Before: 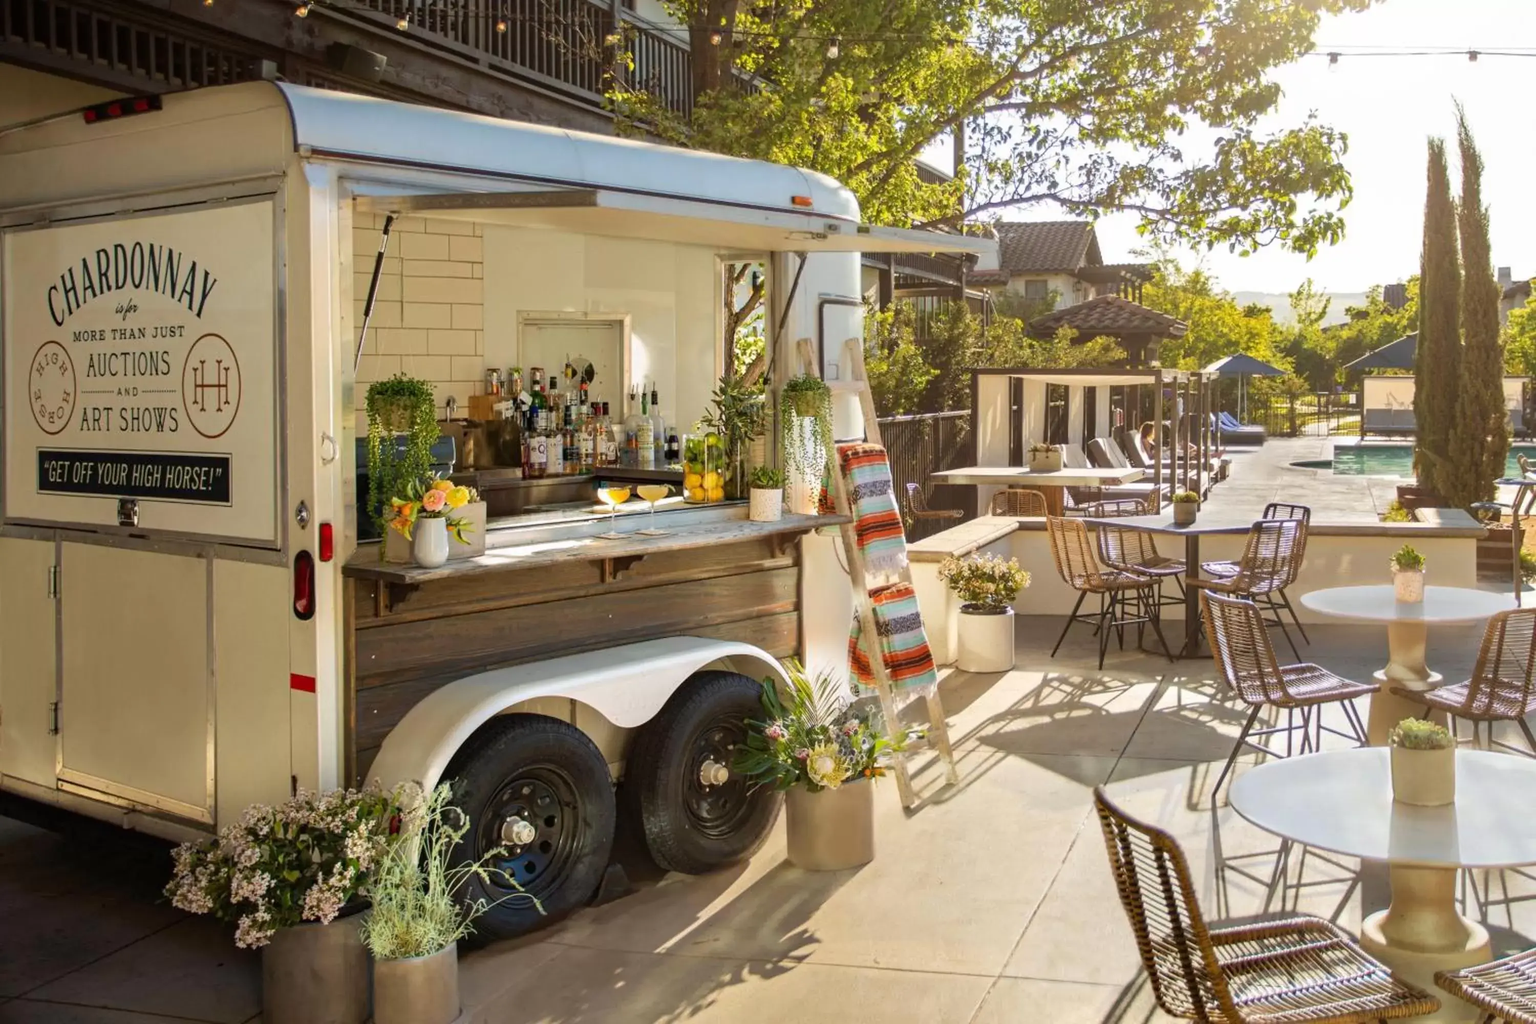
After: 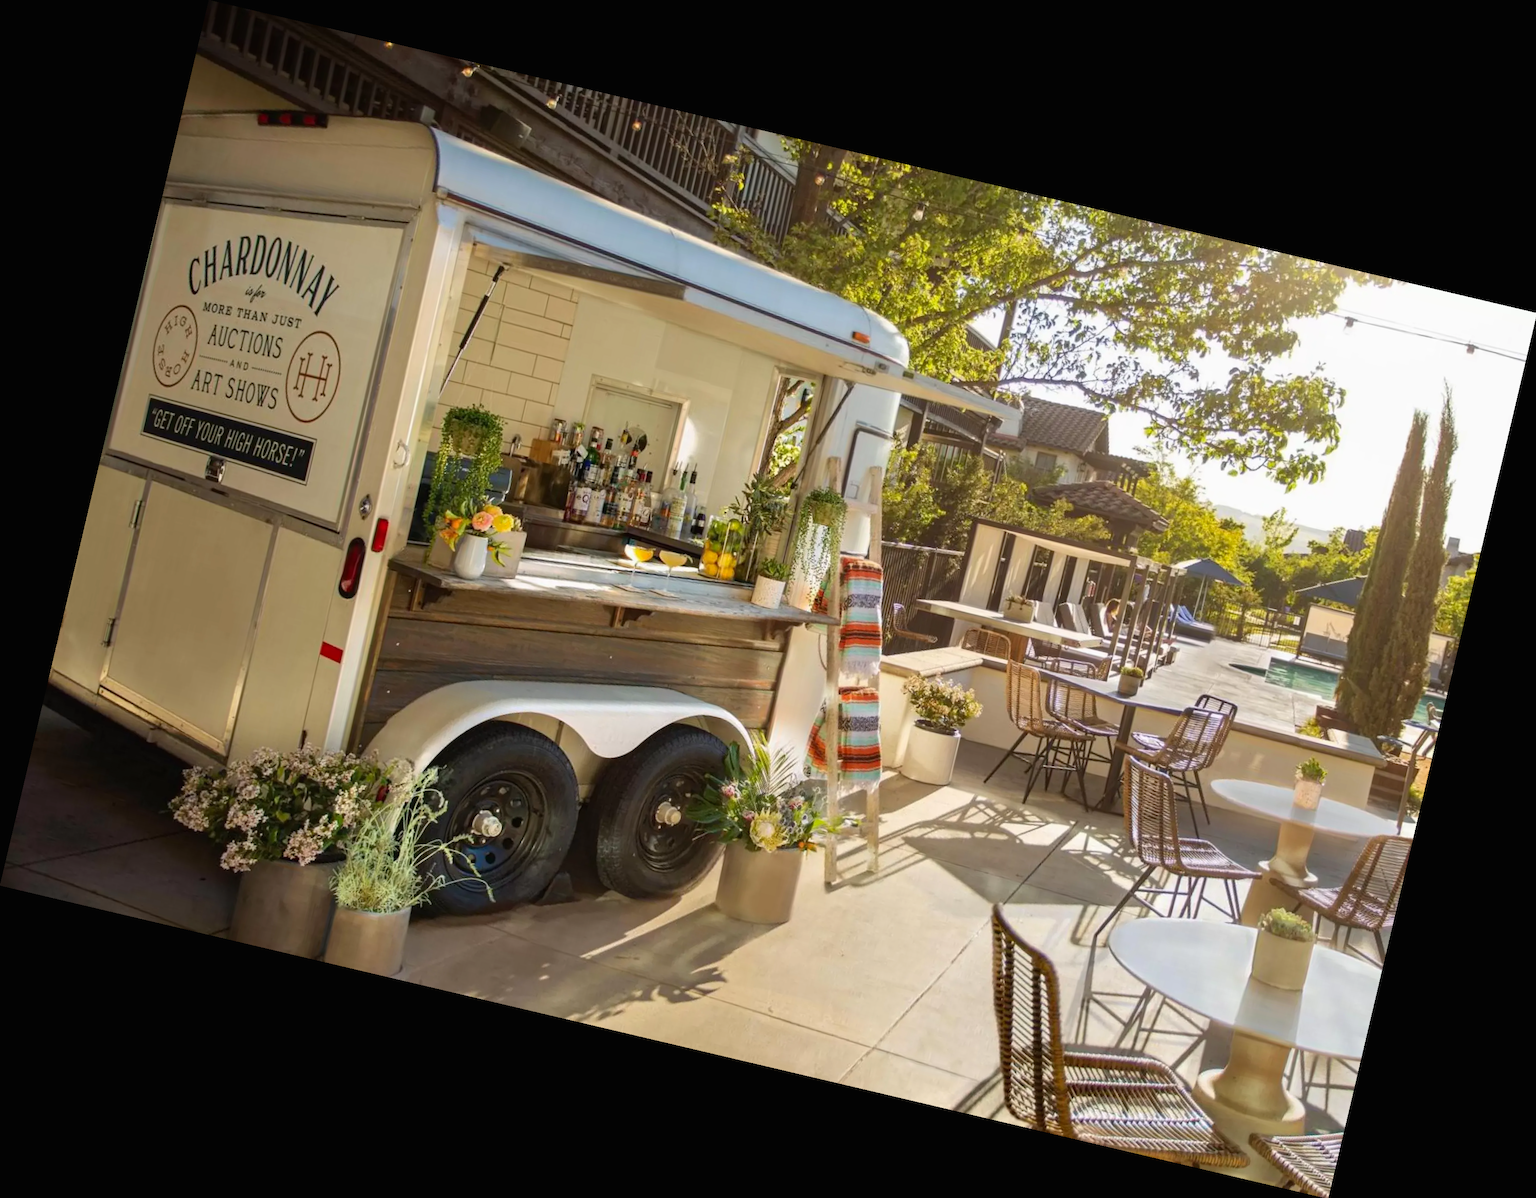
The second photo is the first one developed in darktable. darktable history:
rotate and perspective: rotation 13.27°, automatic cropping off
contrast brightness saturation: contrast -0.02, brightness -0.01, saturation 0.03
